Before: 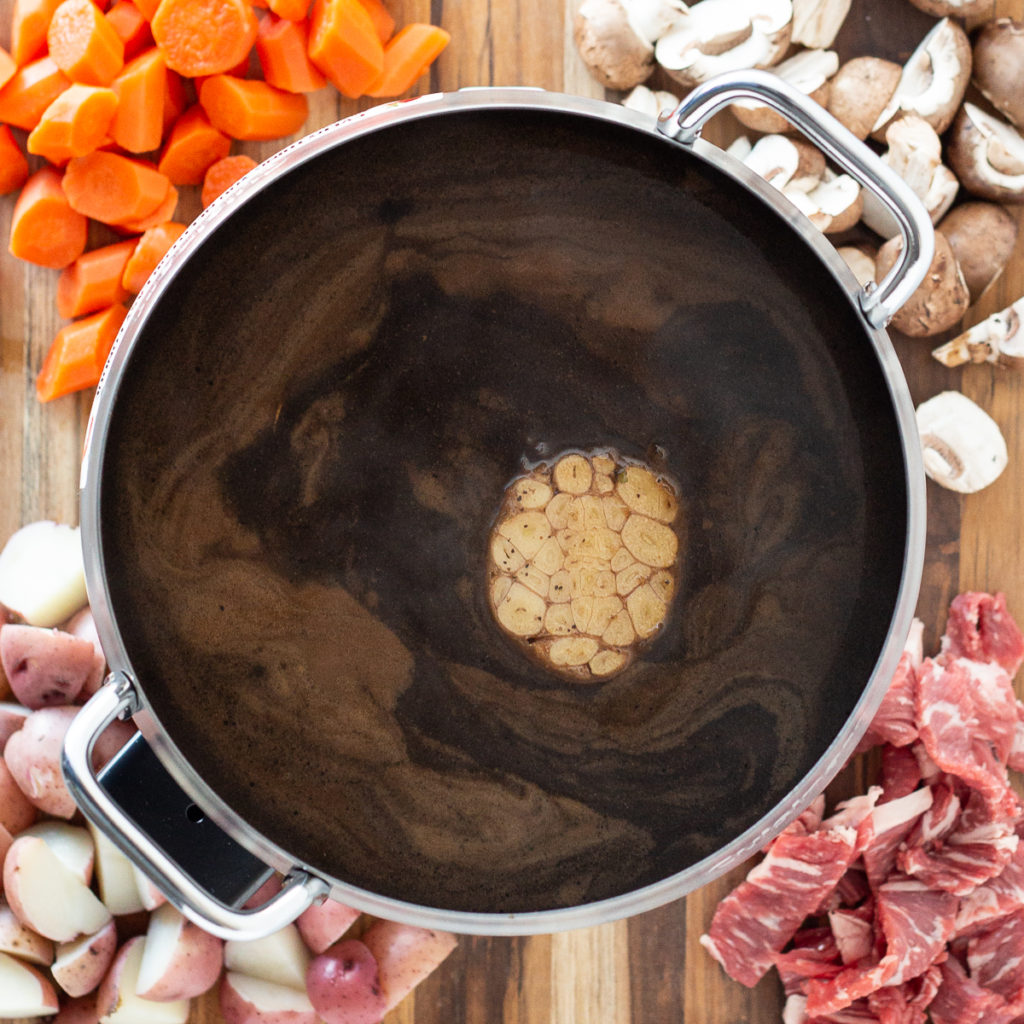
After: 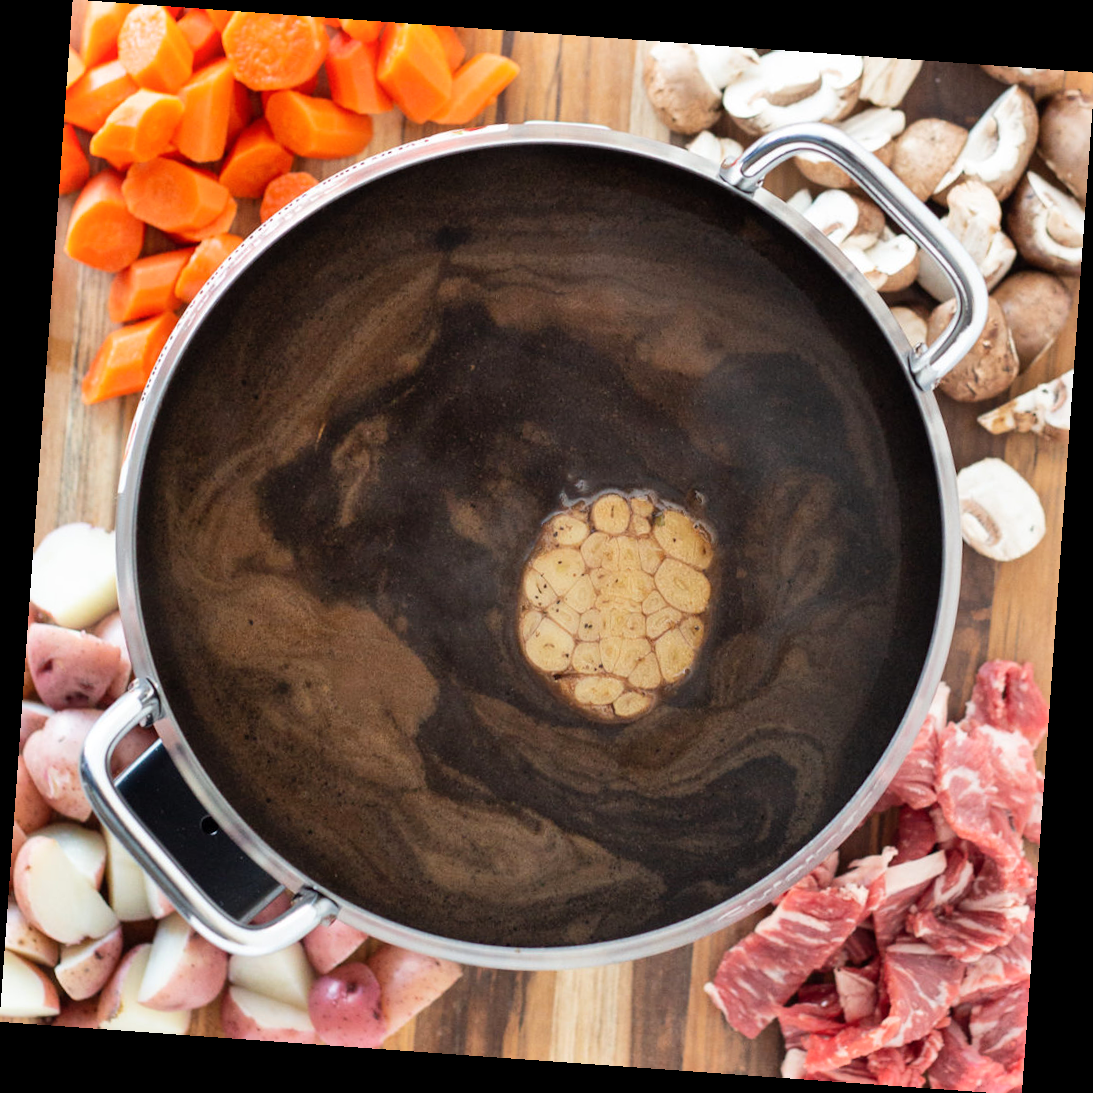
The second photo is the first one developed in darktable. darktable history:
shadows and highlights: low approximation 0.01, soften with gaussian
rotate and perspective: rotation 4.1°, automatic cropping off
